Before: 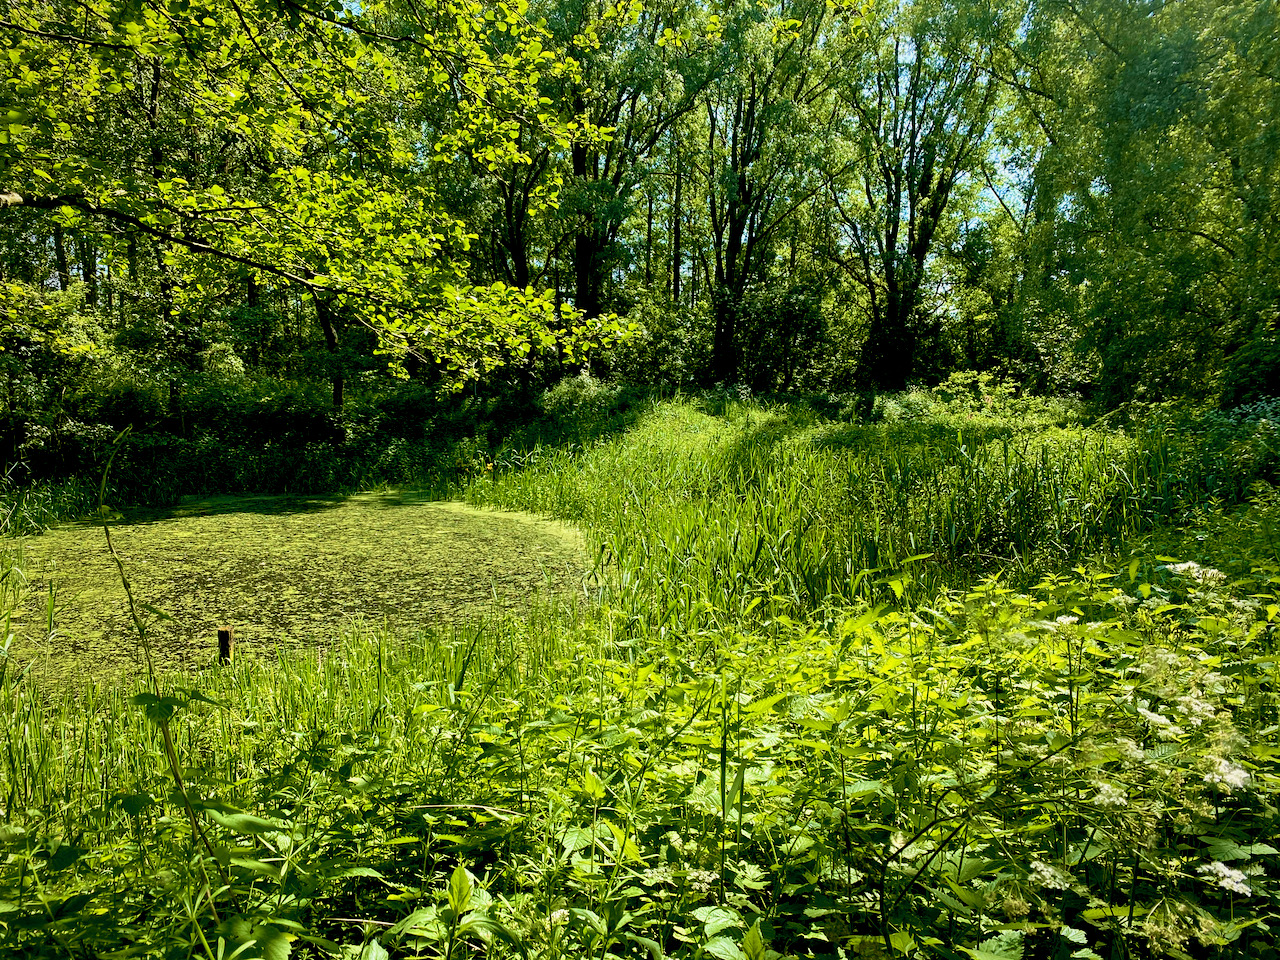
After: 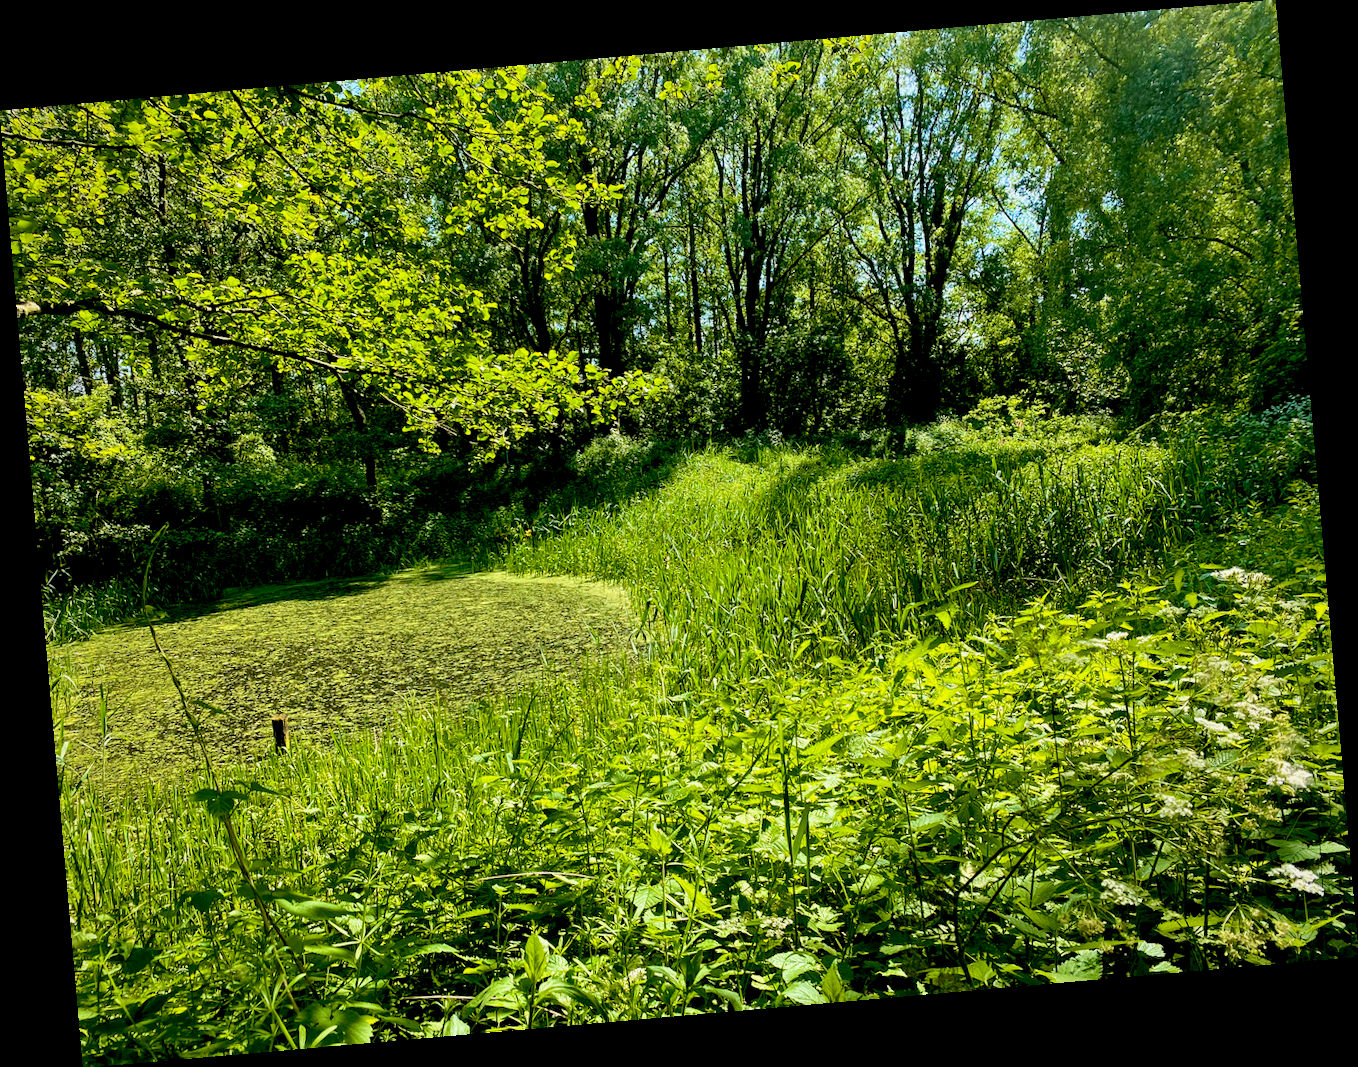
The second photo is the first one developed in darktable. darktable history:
shadows and highlights: shadows 30.63, highlights -63.22, shadows color adjustment 98%, highlights color adjustment 58.61%, soften with gaussian
rotate and perspective: rotation -4.98°, automatic cropping off
